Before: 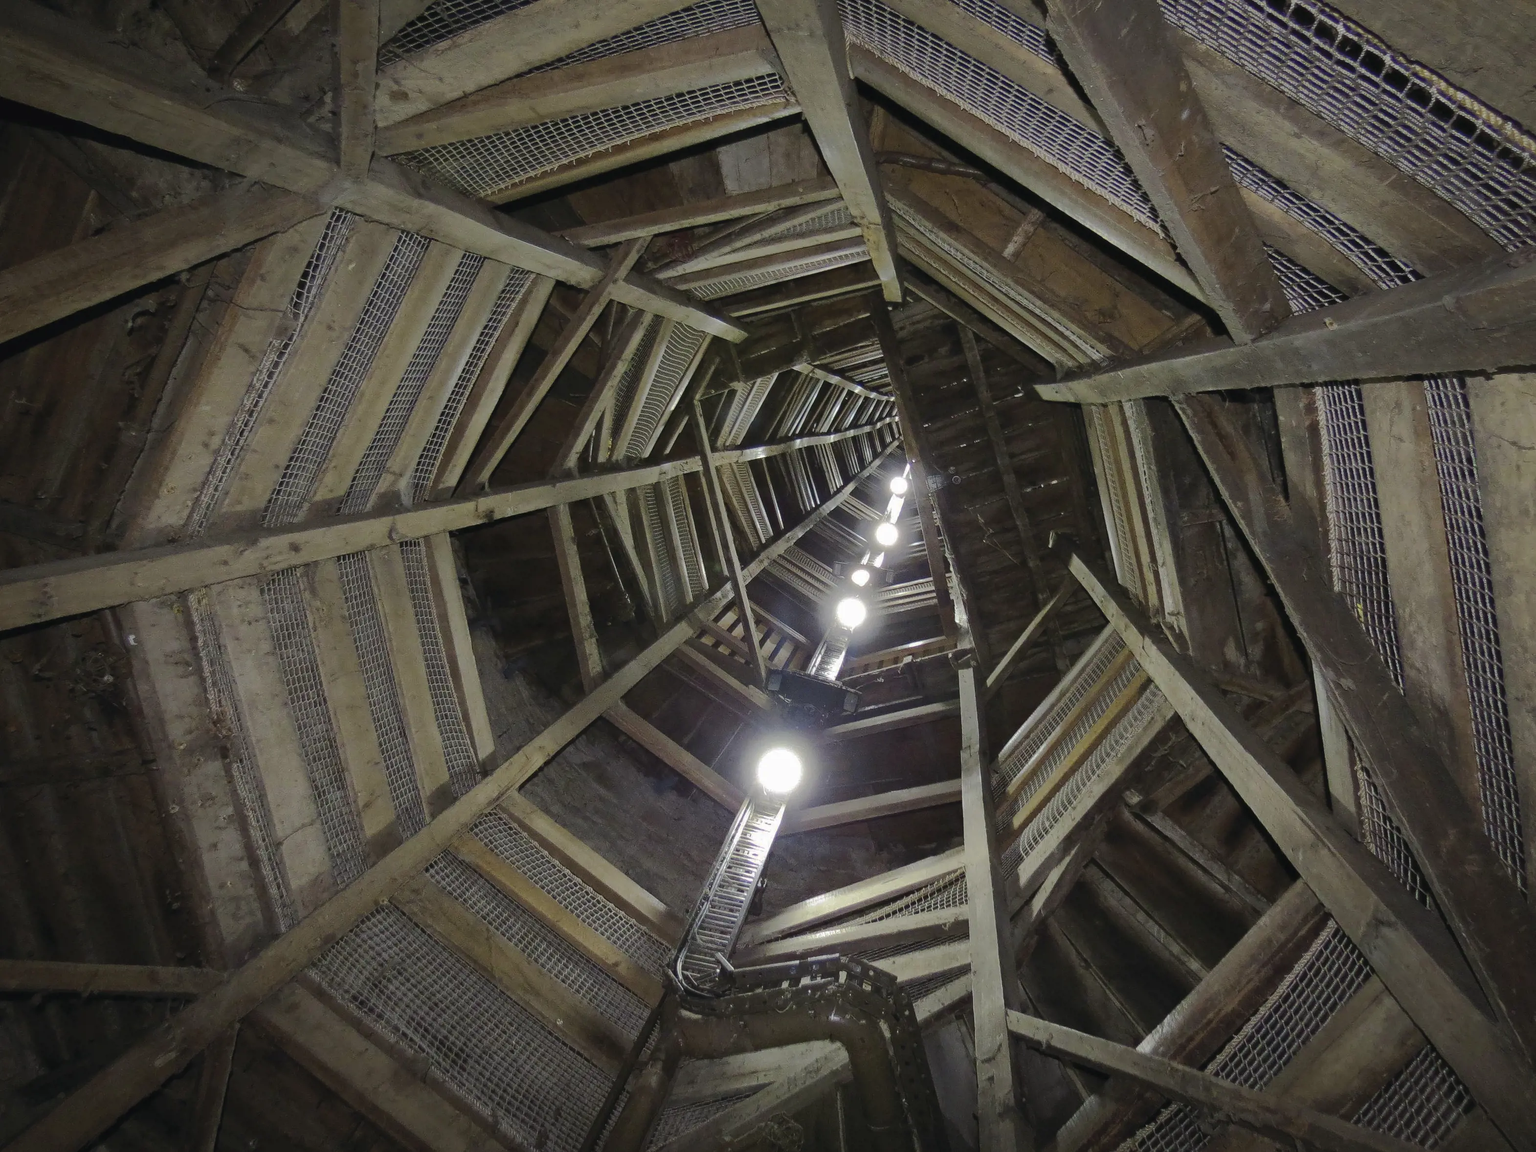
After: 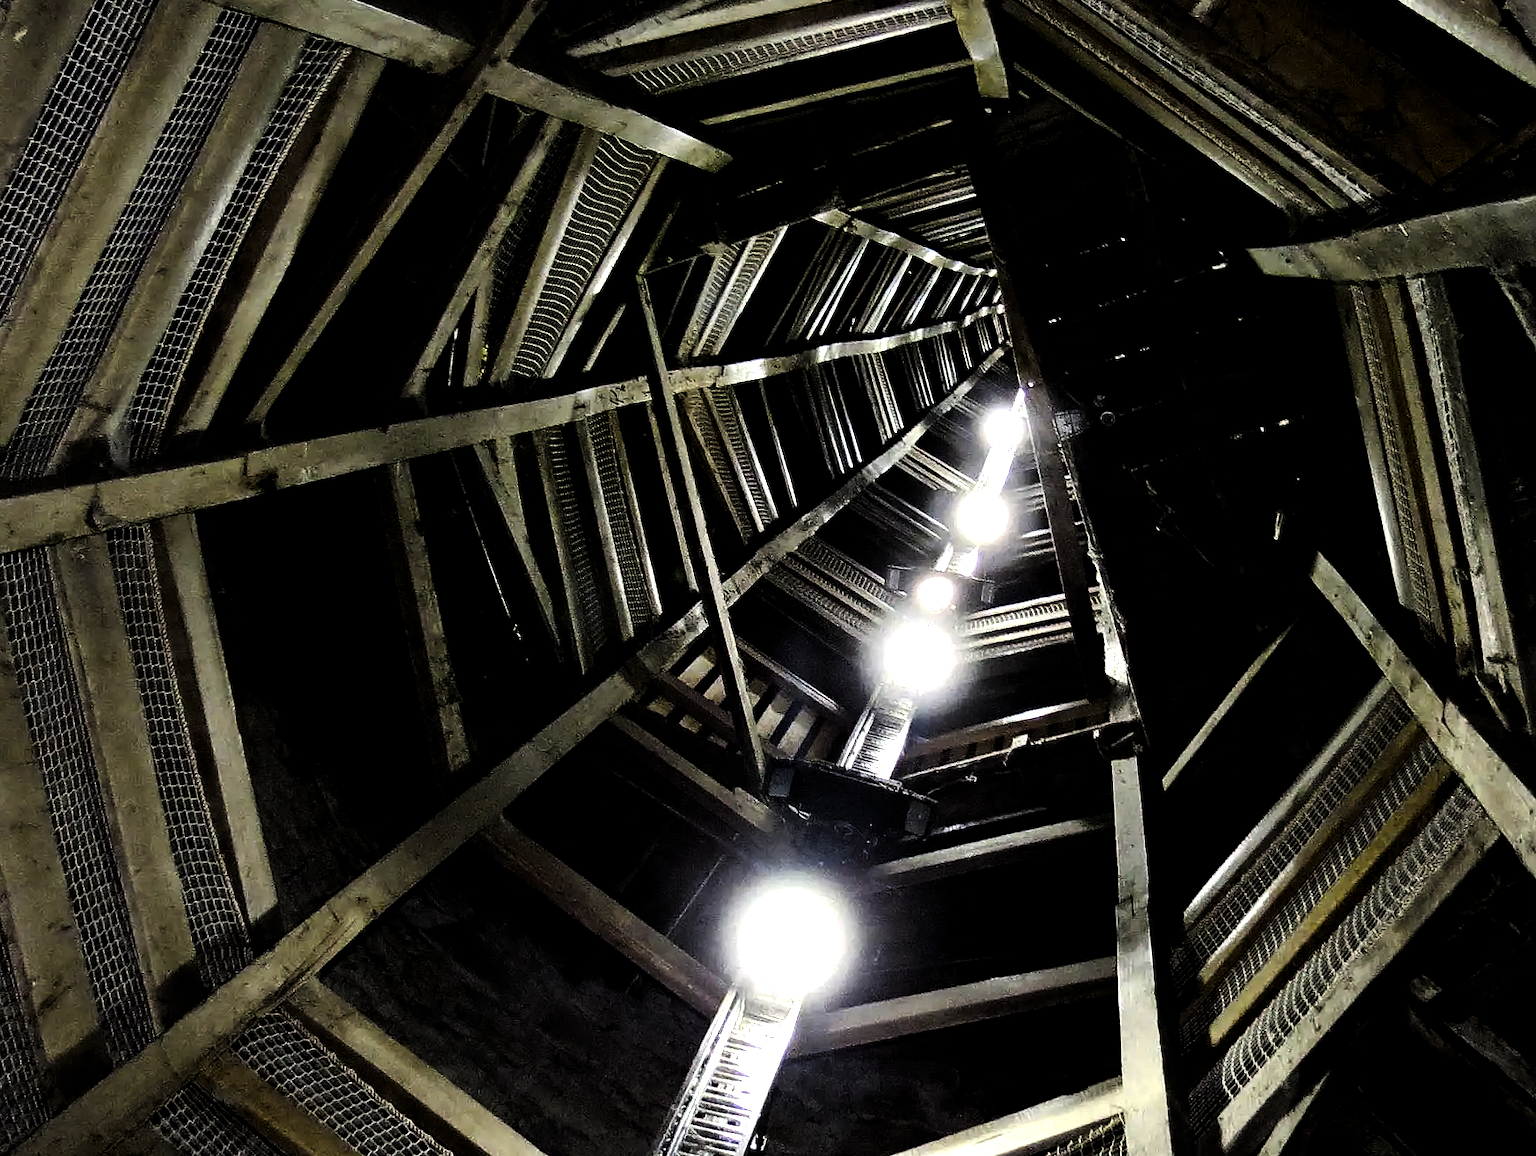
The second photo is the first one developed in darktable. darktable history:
crop and rotate: left 22.165%, top 21.524%, right 22.187%, bottom 22.634%
contrast brightness saturation: contrast 0.221, brightness -0.194, saturation 0.233
tone curve: curves: ch0 [(0, 0) (0.051, 0.027) (0.096, 0.071) (0.219, 0.248) (0.428, 0.52) (0.596, 0.713) (0.727, 0.823) (0.859, 0.924) (1, 1)]; ch1 [(0, 0) (0.1, 0.038) (0.318, 0.221) (0.413, 0.325) (0.443, 0.412) (0.483, 0.474) (0.503, 0.501) (0.516, 0.515) (0.548, 0.575) (0.561, 0.596) (0.594, 0.647) (0.666, 0.701) (1, 1)]; ch2 [(0, 0) (0.453, 0.435) (0.479, 0.476) (0.504, 0.5) (0.52, 0.526) (0.557, 0.585) (0.583, 0.608) (0.824, 0.815) (1, 1)]
levels: levels [0.044, 0.475, 0.791]
